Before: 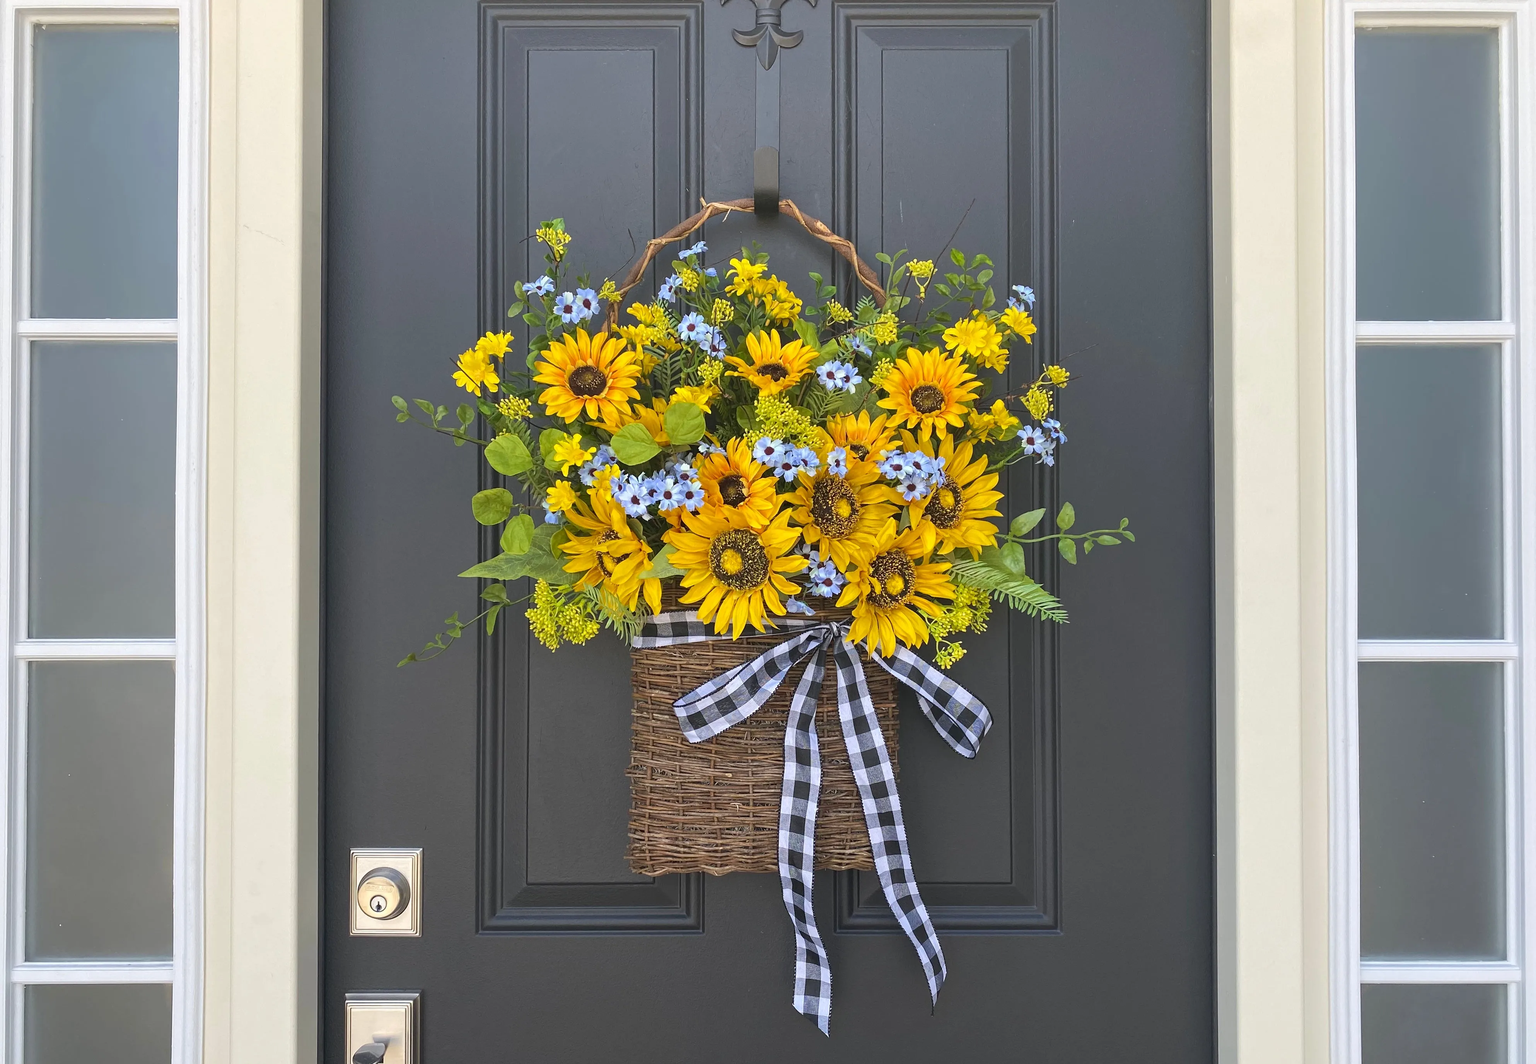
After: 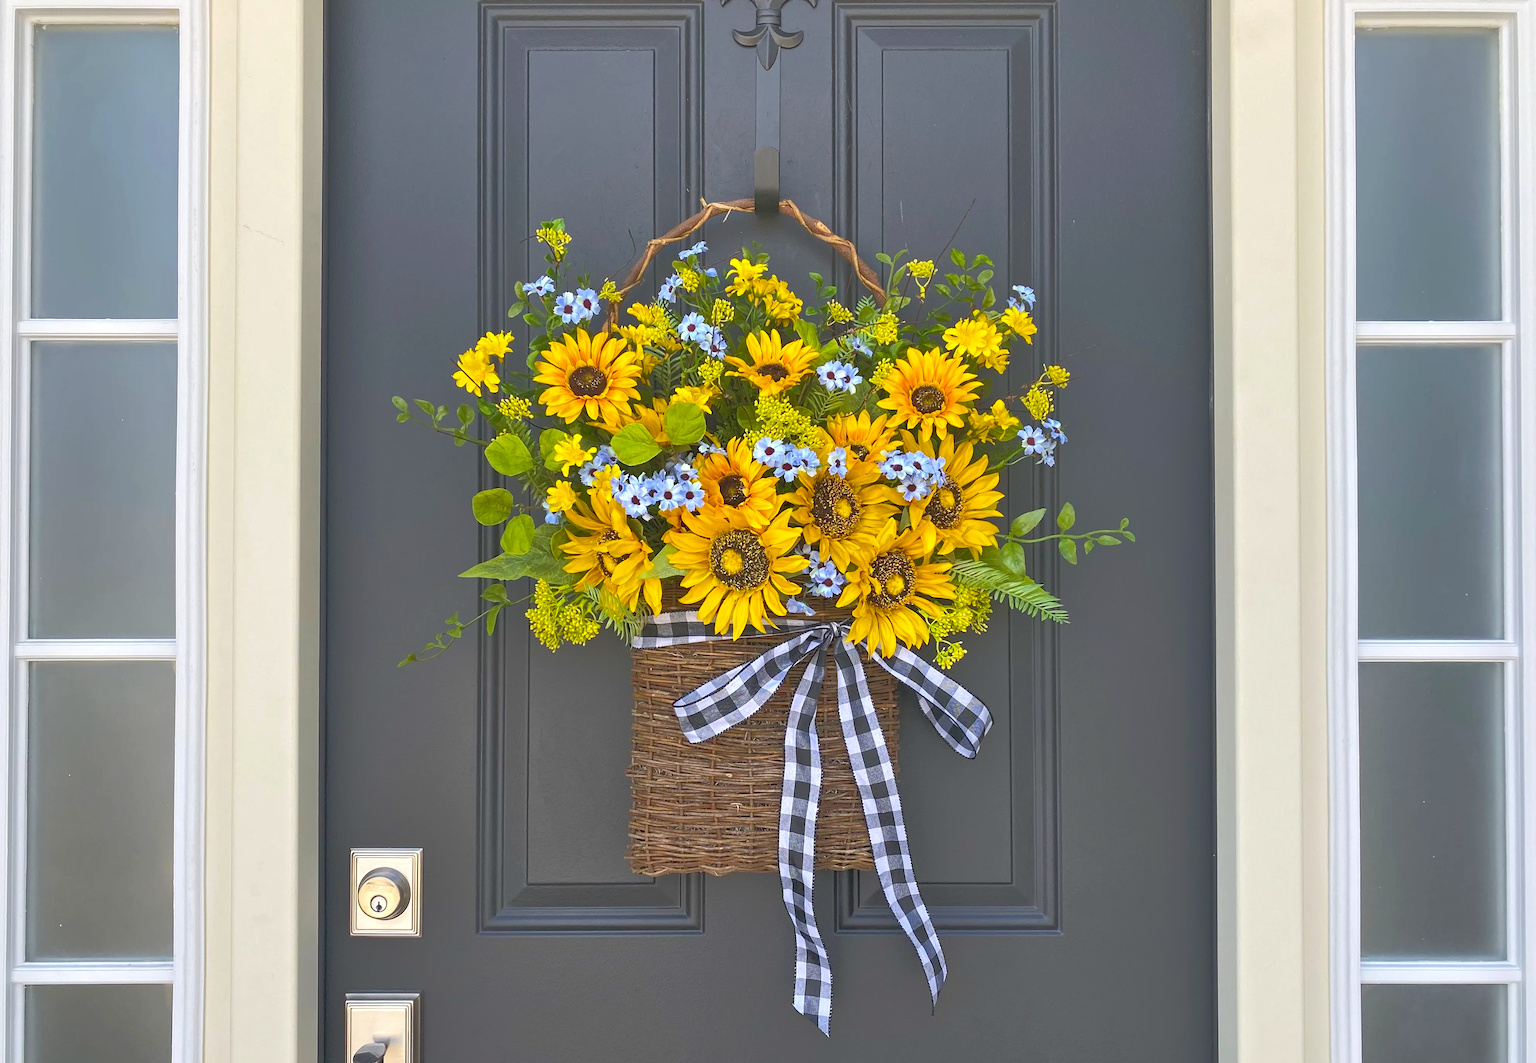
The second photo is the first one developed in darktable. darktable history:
tone equalizer: -8 EV -0.504 EV, -7 EV -0.35 EV, -6 EV -0.119 EV, -5 EV 0.409 EV, -4 EV 0.976 EV, -3 EV 0.781 EV, -2 EV -0.008 EV, -1 EV 0.138 EV, +0 EV -0.008 EV
color balance rgb: perceptual saturation grading › global saturation 19.594%
